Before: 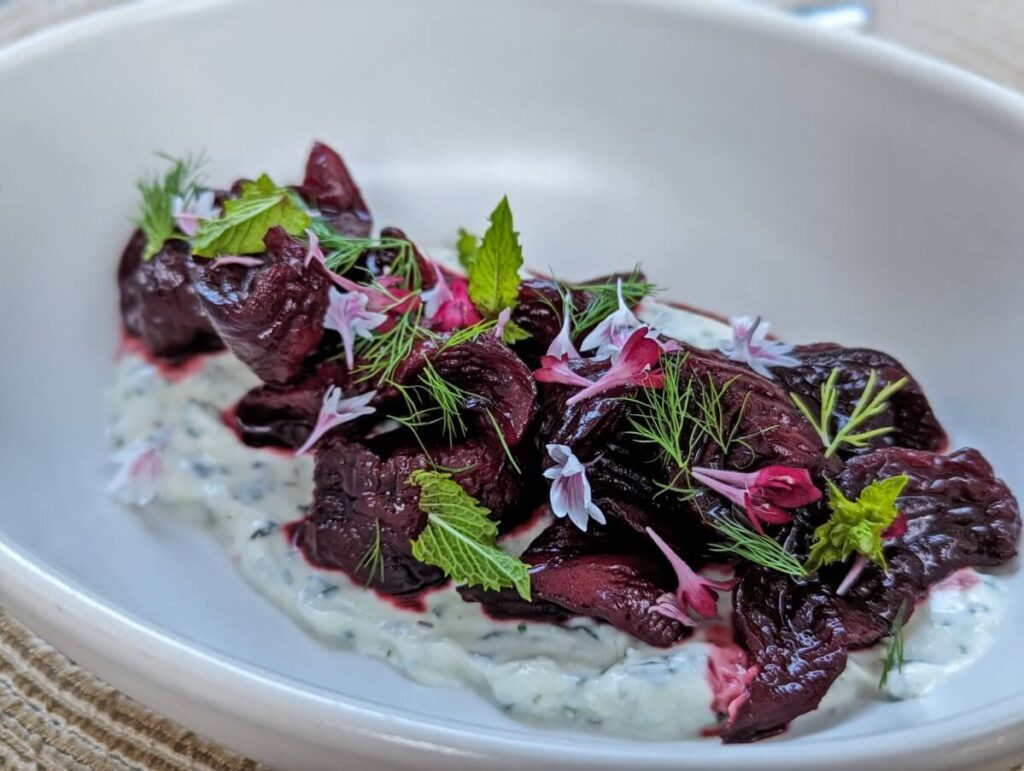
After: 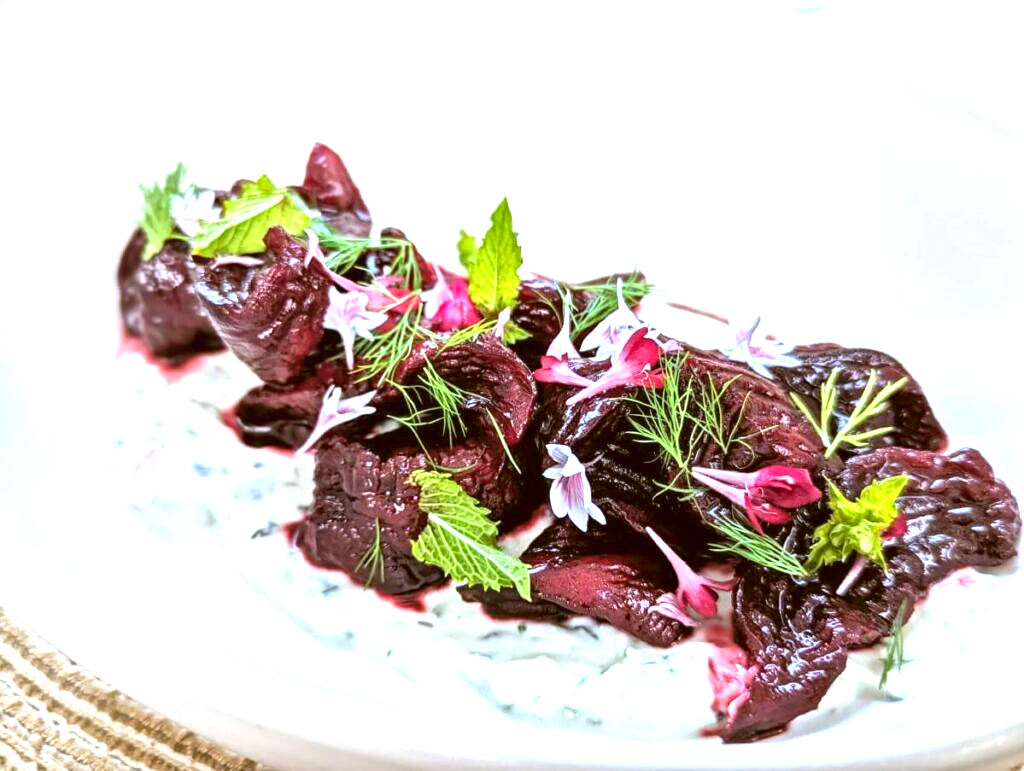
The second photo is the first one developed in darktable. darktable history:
exposure: black level correction 0, exposure 1.703 EV, compensate highlight preservation false
color correction: highlights a* -0.616, highlights b* 0.176, shadows a* 4.36, shadows b* 20.12
